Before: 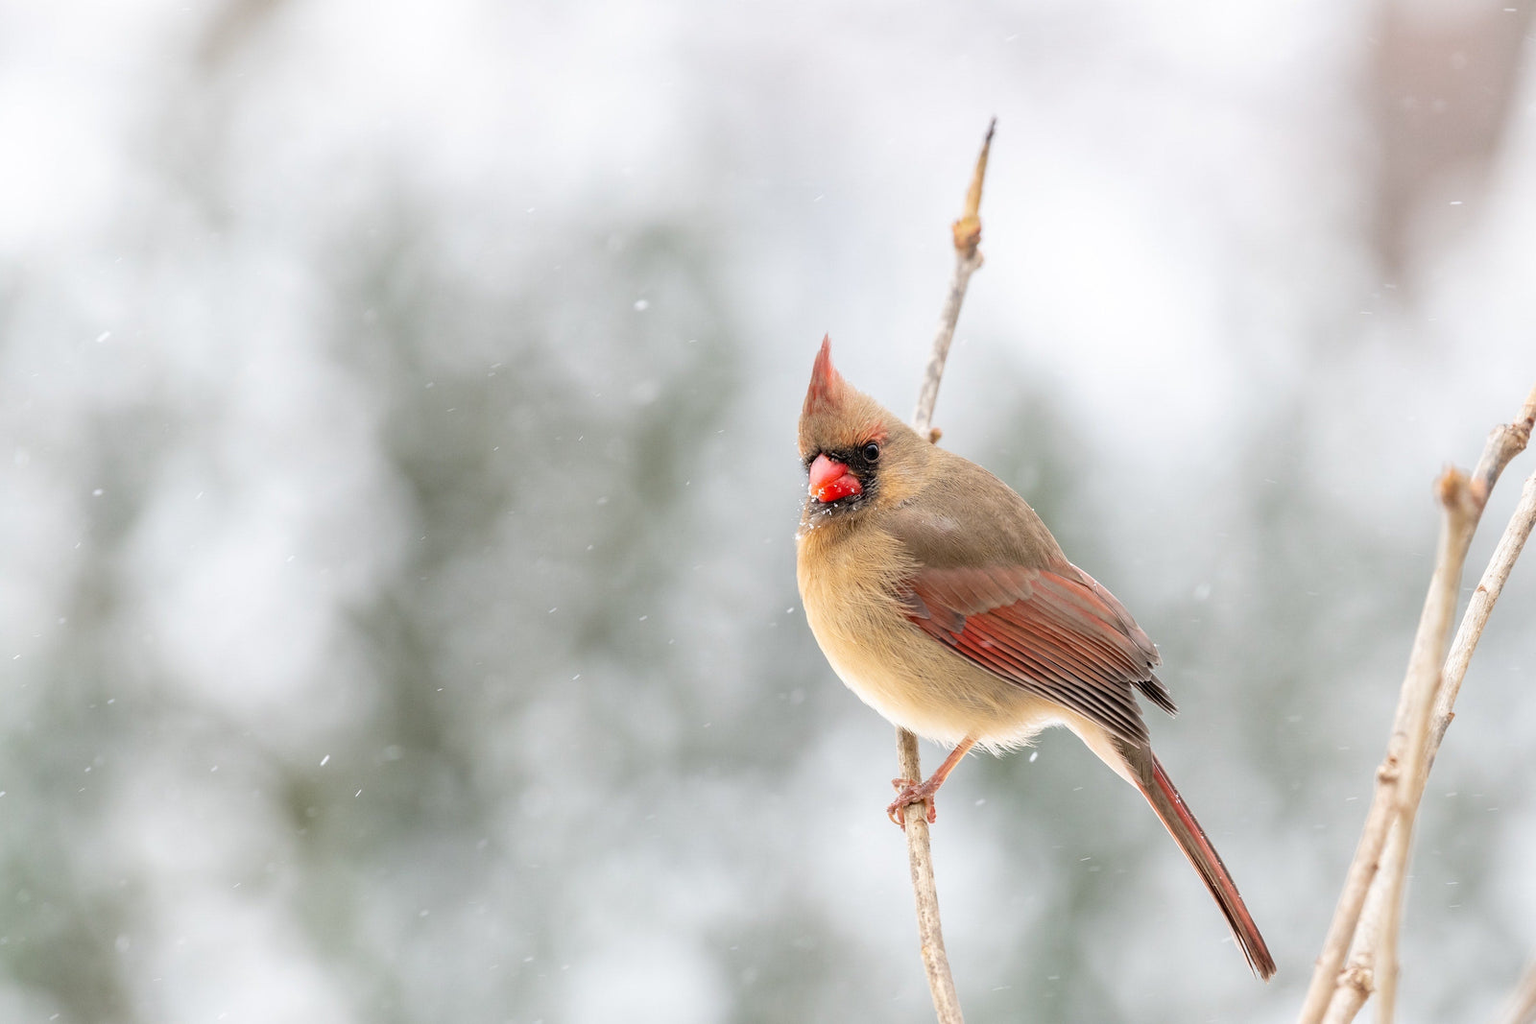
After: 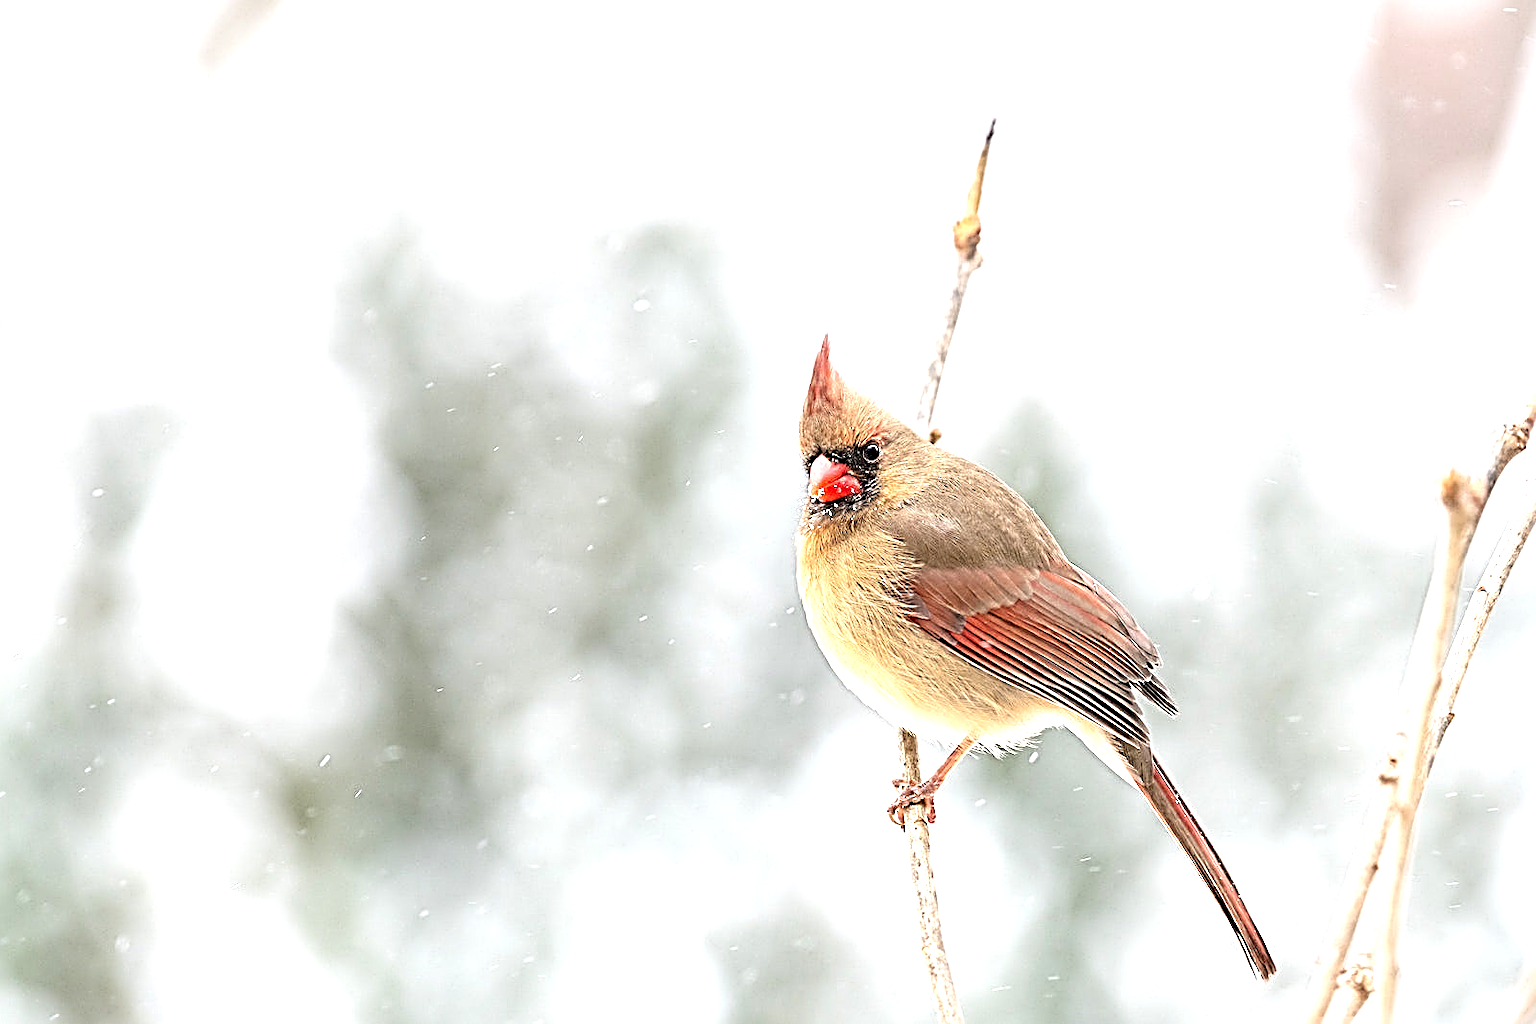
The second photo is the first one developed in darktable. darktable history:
exposure: exposure 0.781 EV, compensate highlight preservation false
sharpen: radius 3.158, amount 1.731
